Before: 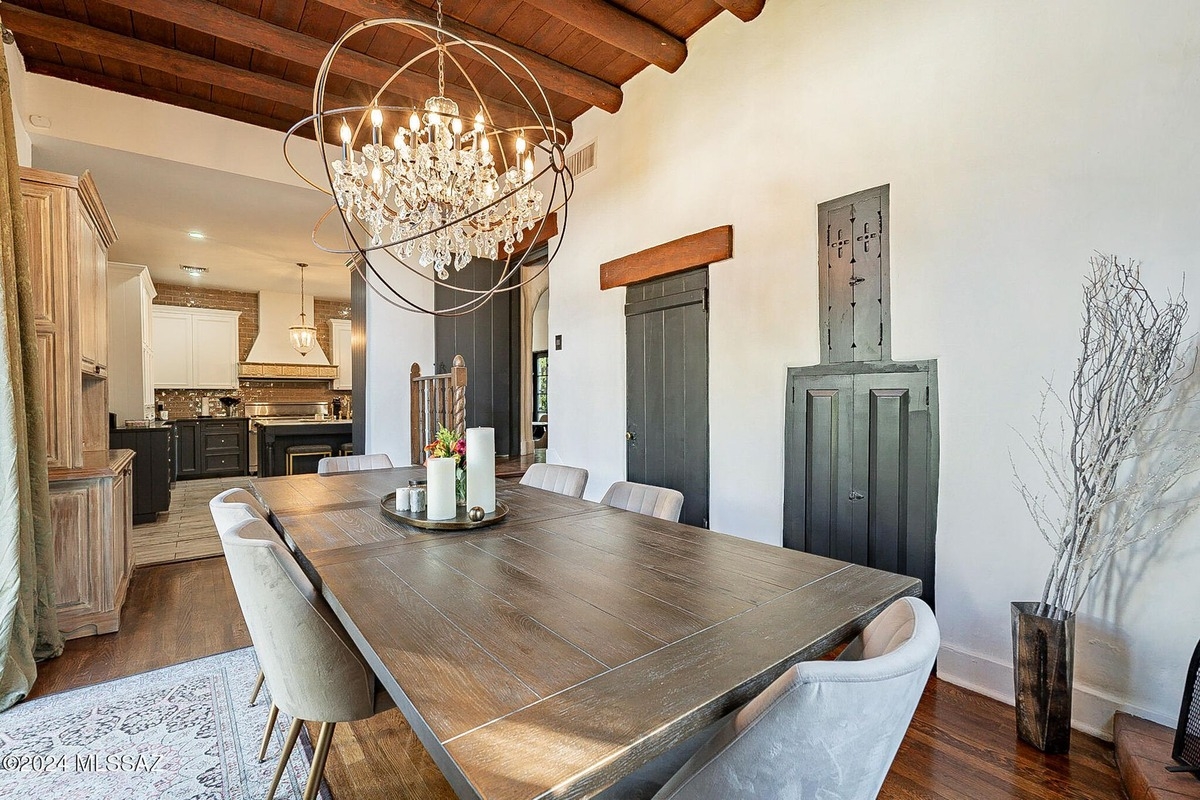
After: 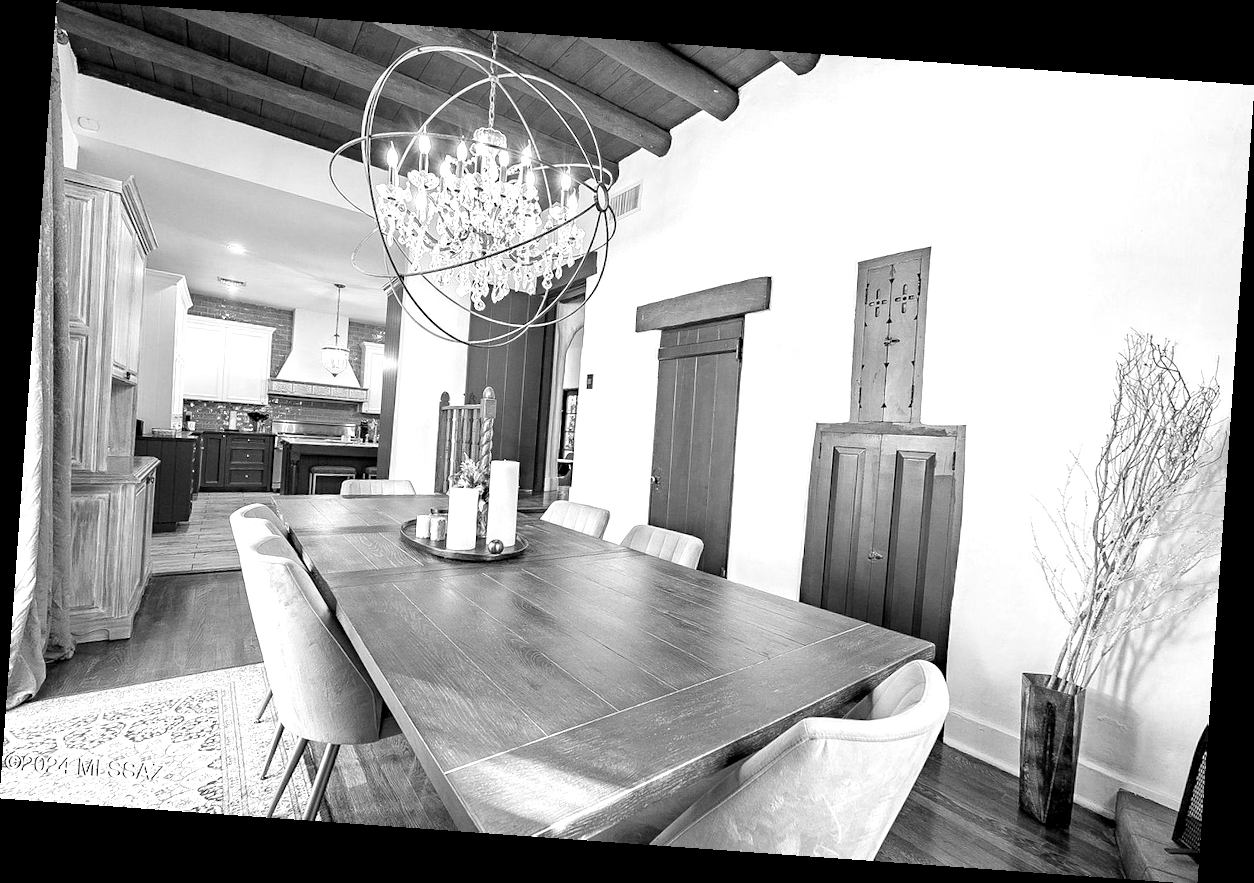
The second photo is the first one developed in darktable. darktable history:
rotate and perspective: rotation 4.1°, automatic cropping off
exposure: black level correction 0, exposure 0.7 EV, compensate exposure bias true, compensate highlight preservation false
color balance rgb: shadows lift › chroma 2%, shadows lift › hue 217.2°, power › chroma 0.25%, power › hue 60°, highlights gain › chroma 1.5%, highlights gain › hue 309.6°, global offset › luminance -0.5%, perceptual saturation grading › global saturation 15%, global vibrance 20%
monochrome: a 2.21, b -1.33, size 2.2
